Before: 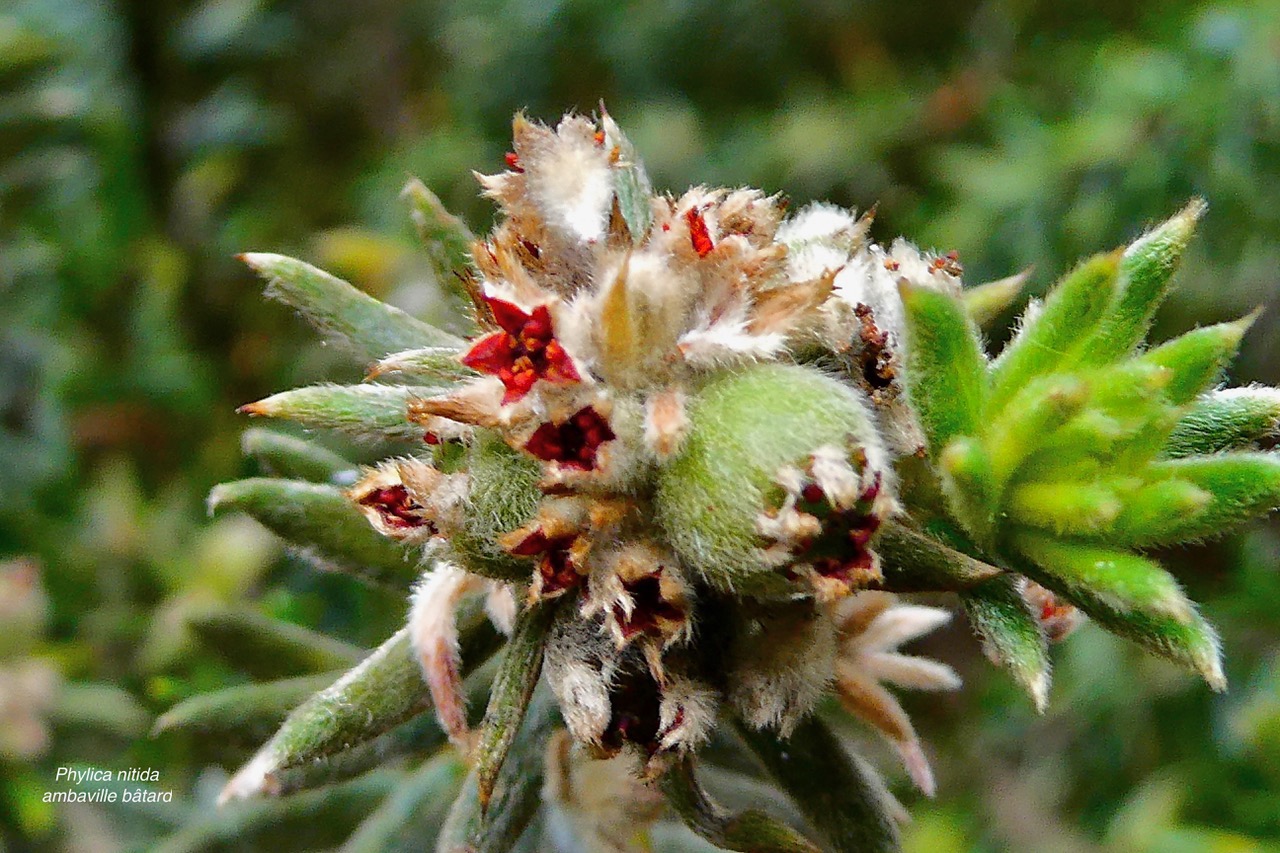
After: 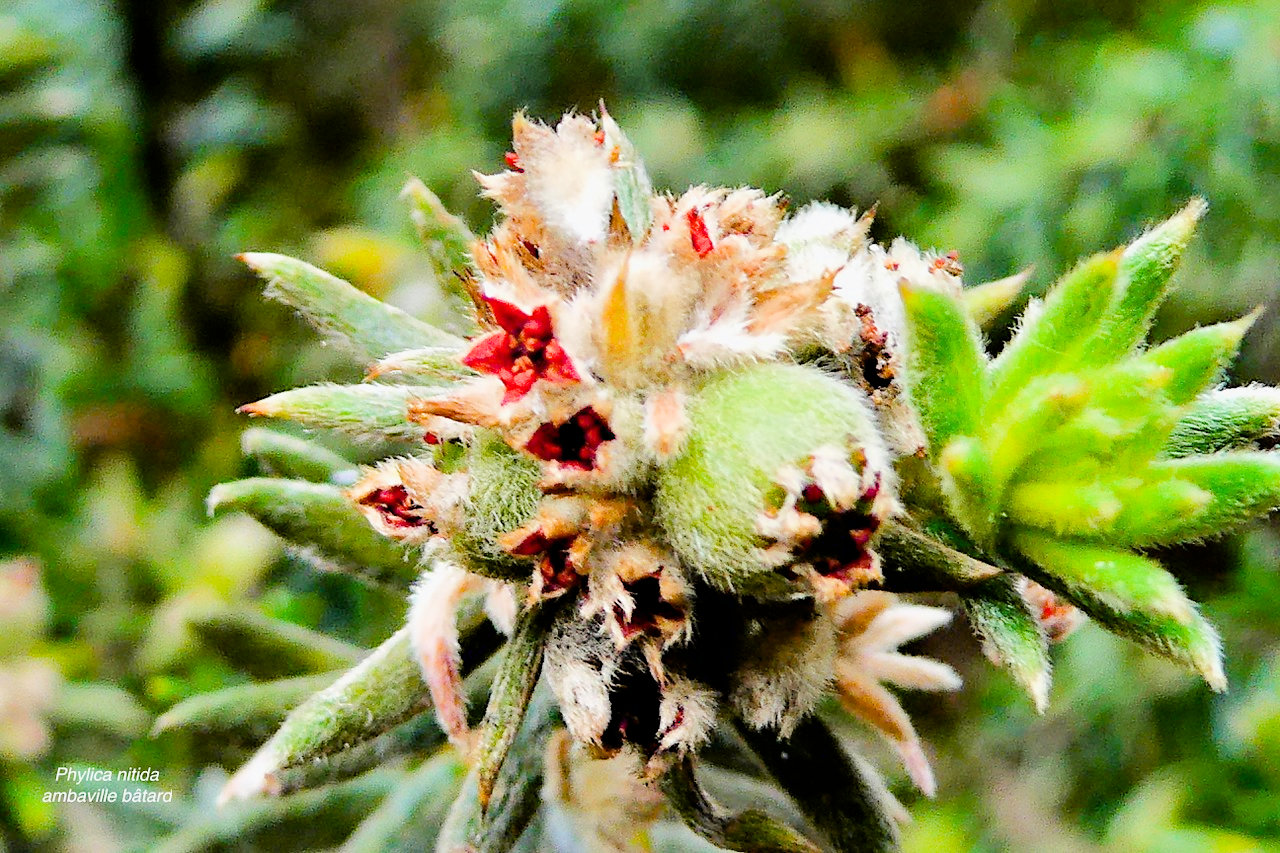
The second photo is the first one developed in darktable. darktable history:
exposure: black level correction 0, exposure 0.693 EV, compensate highlight preservation false
filmic rgb: black relative exposure -7.65 EV, white relative exposure 4.56 EV, hardness 3.61, contrast 1.056
tone equalizer: -8 EV -0.714 EV, -7 EV -0.703 EV, -6 EV -0.596 EV, -5 EV -0.369 EV, -3 EV 0.371 EV, -2 EV 0.6 EV, -1 EV 0.688 EV, +0 EV 0.723 EV
haze removal: compatibility mode true, adaptive false
